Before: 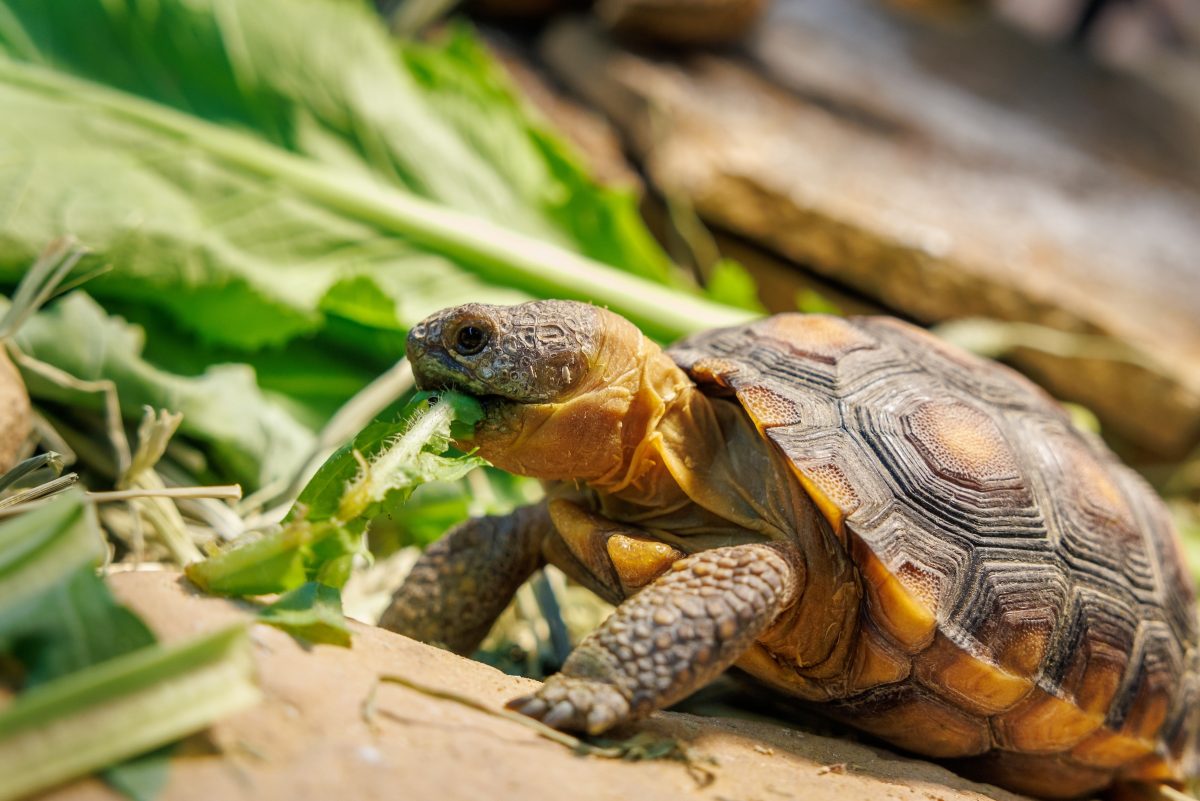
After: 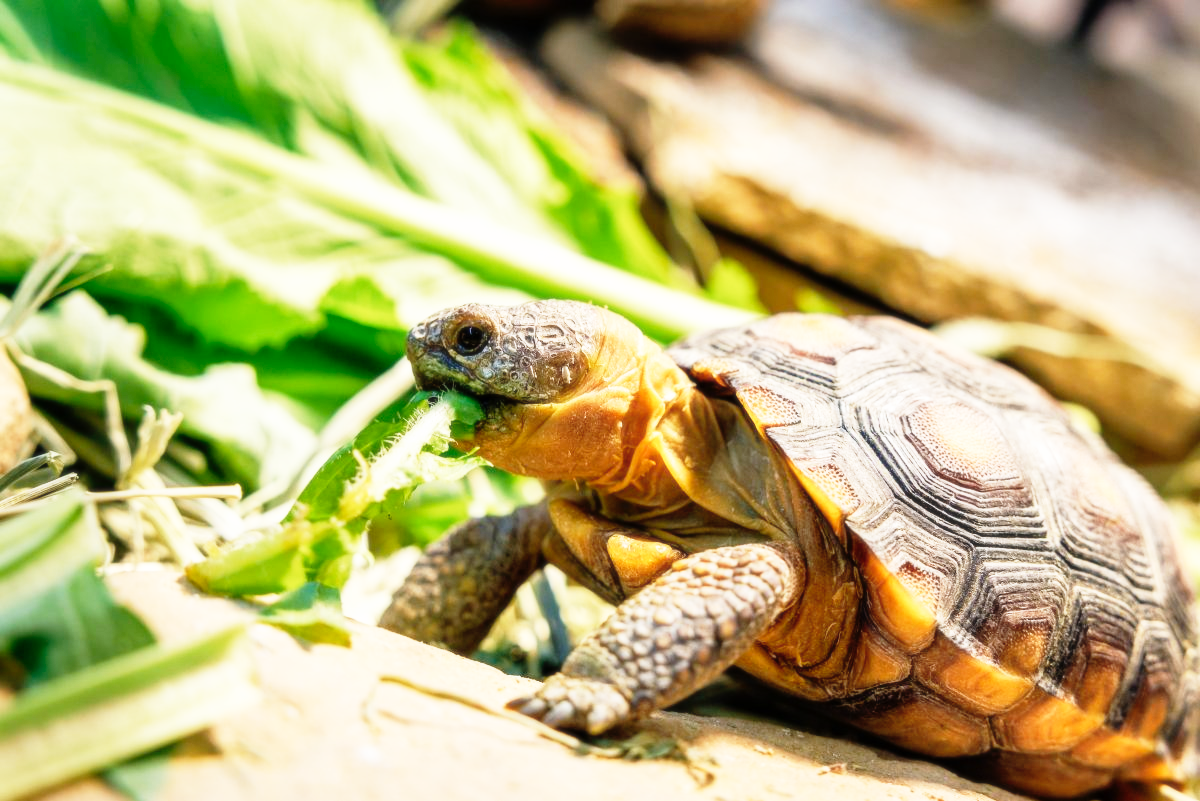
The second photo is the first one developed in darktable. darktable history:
soften: size 10%, saturation 50%, brightness 0.2 EV, mix 10%
base curve: curves: ch0 [(0, 0) (0.012, 0.01) (0.073, 0.168) (0.31, 0.711) (0.645, 0.957) (1, 1)], preserve colors none
